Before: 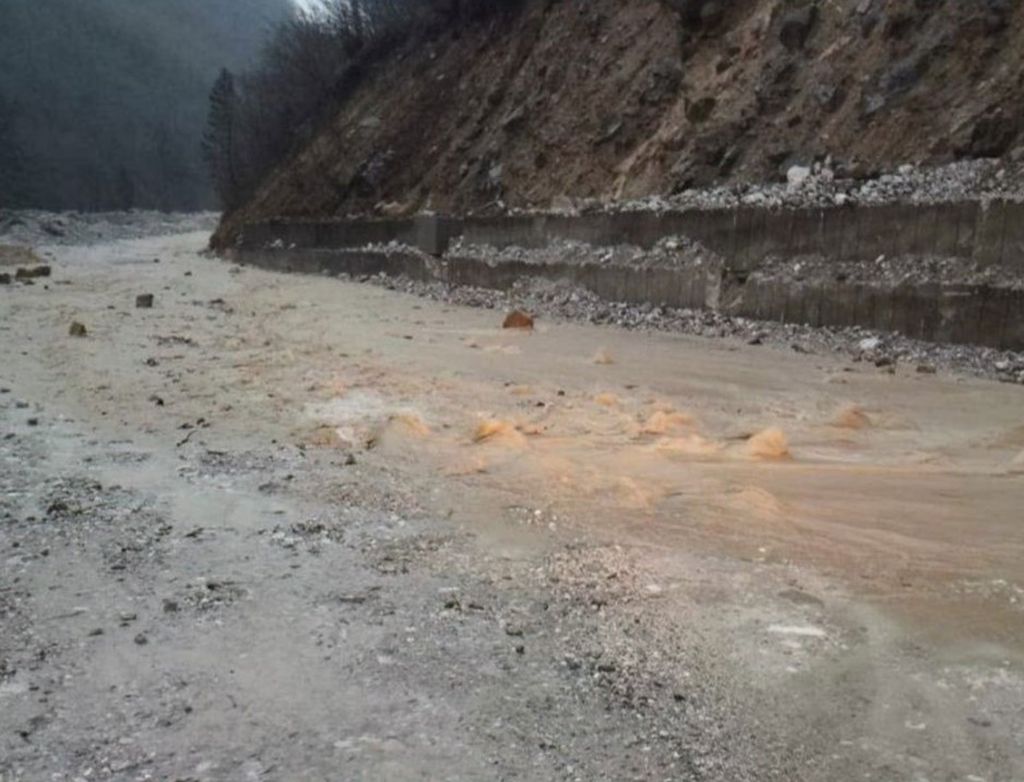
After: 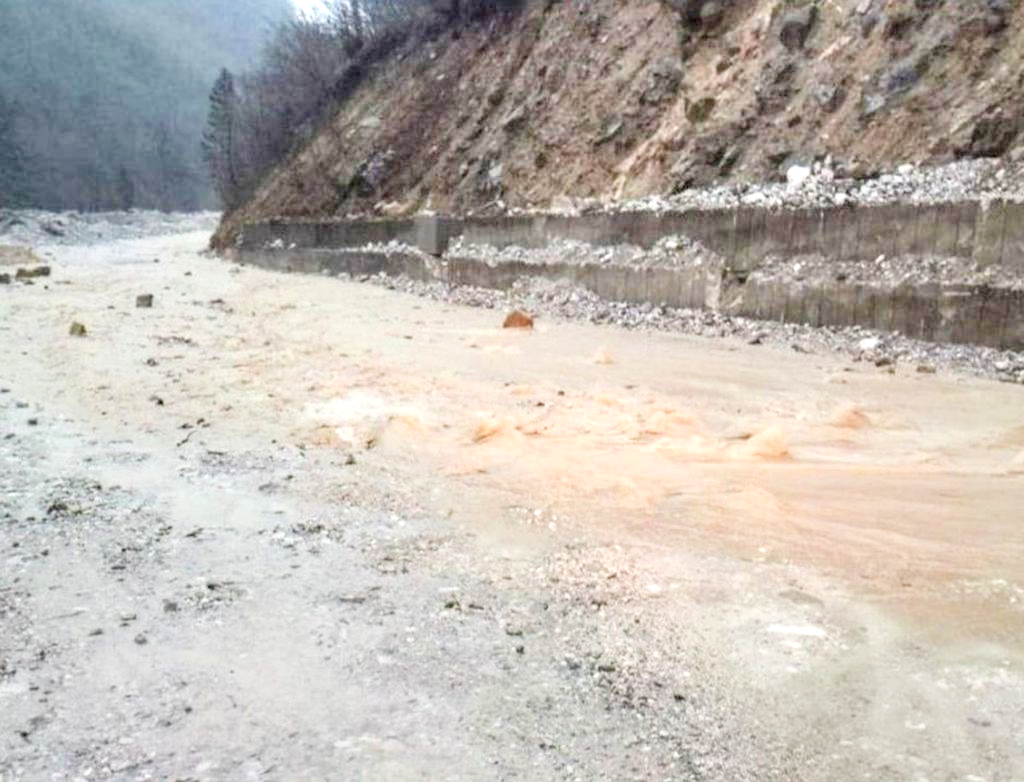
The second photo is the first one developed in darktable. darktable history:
filmic rgb: middle gray luminance 2.5%, black relative exposure -10 EV, white relative exposure 7 EV, threshold 6 EV, dynamic range scaling 10%, target black luminance 0%, hardness 3.19, latitude 44.39%, contrast 0.682, highlights saturation mix 5%, shadows ↔ highlights balance 13.63%, add noise in highlights 0, color science v3 (2019), use custom middle-gray values true, iterations of high-quality reconstruction 0, contrast in highlights soft, enable highlight reconstruction true
local contrast: highlights 19%, detail 186%
